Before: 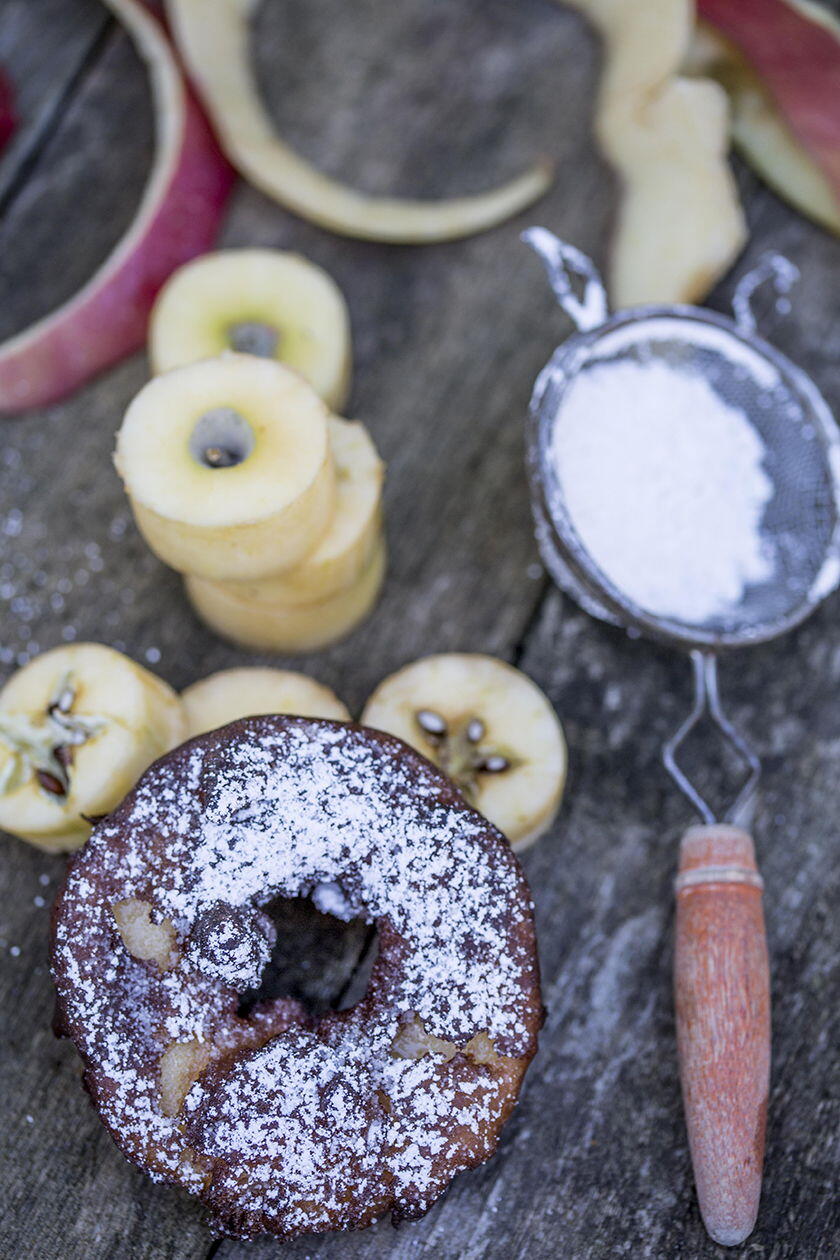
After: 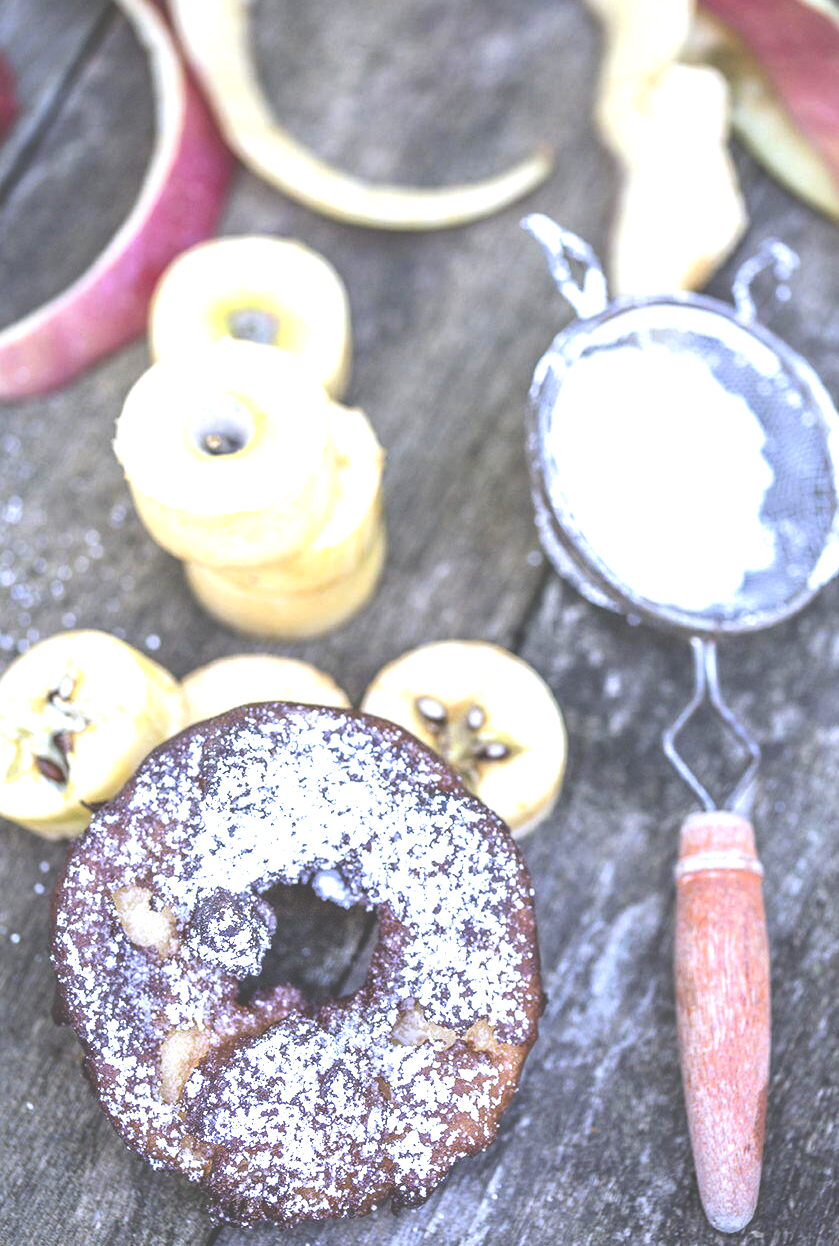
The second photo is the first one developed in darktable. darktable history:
exposure: black level correction -0.023, exposure 1.397 EV, compensate highlight preservation false
crop: top 1.049%, right 0.001%
